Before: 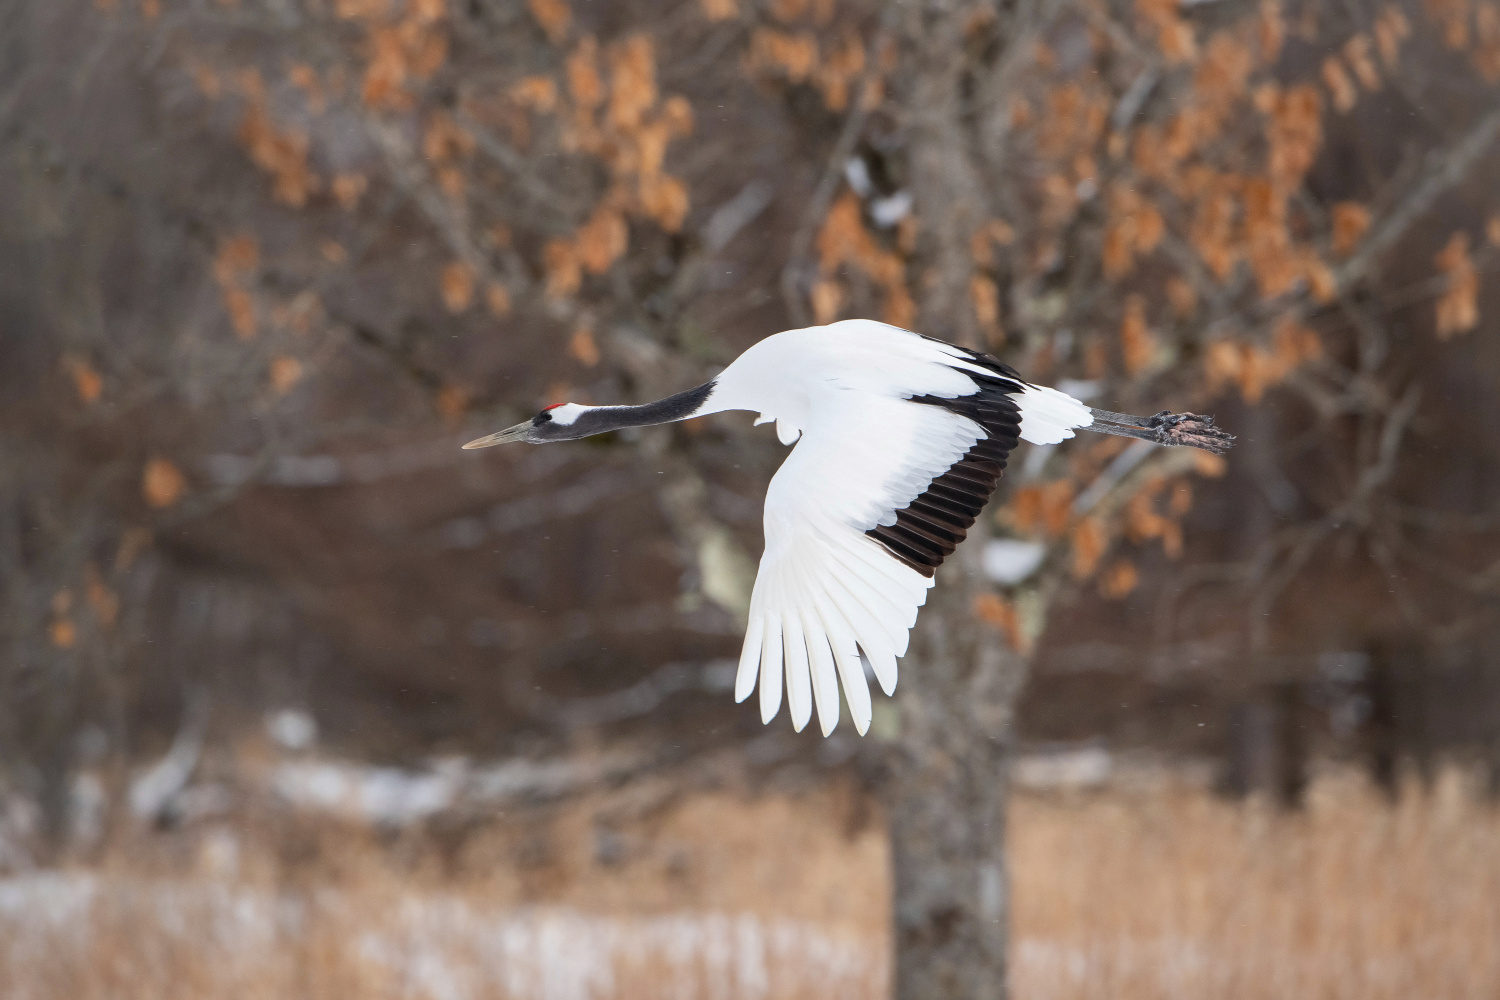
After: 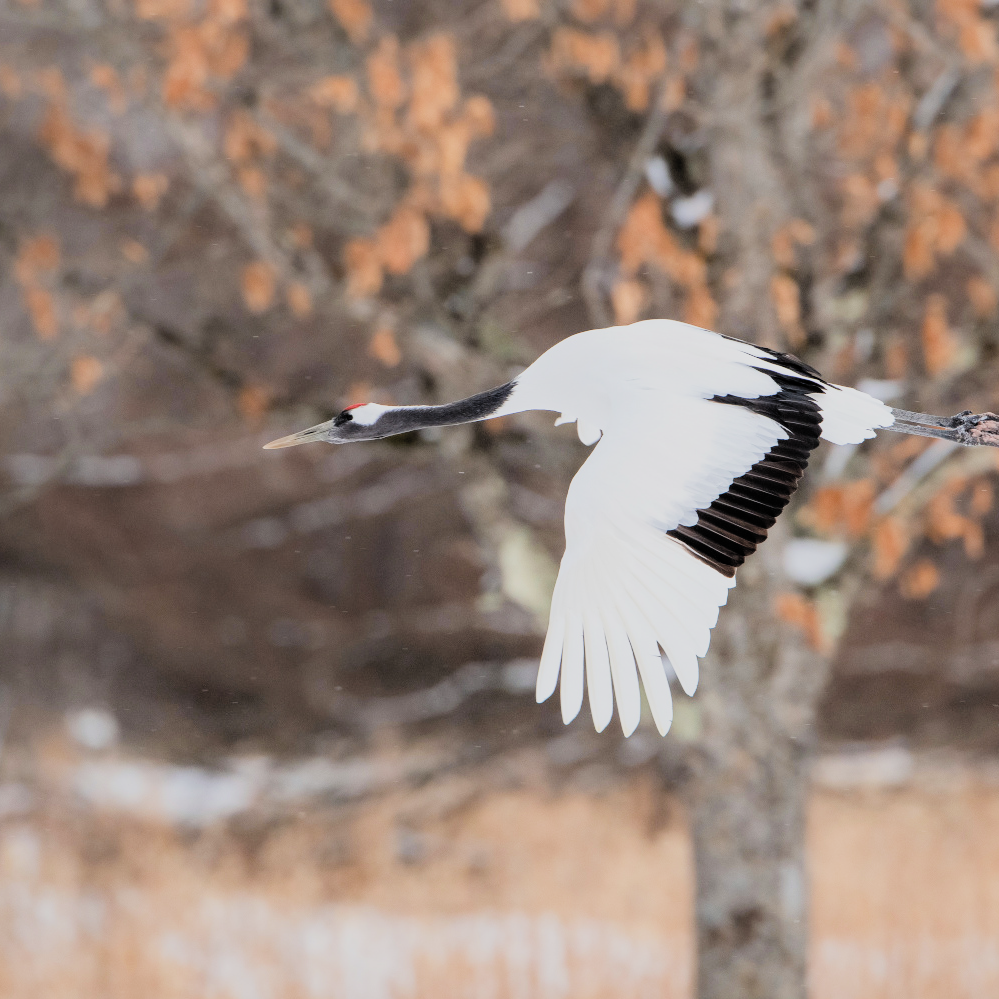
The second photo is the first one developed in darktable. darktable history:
tone equalizer: -8 EV -1.07 EV, -7 EV -0.99 EV, -6 EV -0.836 EV, -5 EV -0.61 EV, -3 EV 0.611 EV, -2 EV 0.873 EV, -1 EV 1.01 EV, +0 EV 1.06 EV
crop and rotate: left 13.372%, right 20.02%
filmic rgb: black relative exposure -7.09 EV, white relative exposure 5.39 EV, threshold 2.94 EV, hardness 3.02, color science v5 (2021), contrast in shadows safe, contrast in highlights safe, enable highlight reconstruction true
